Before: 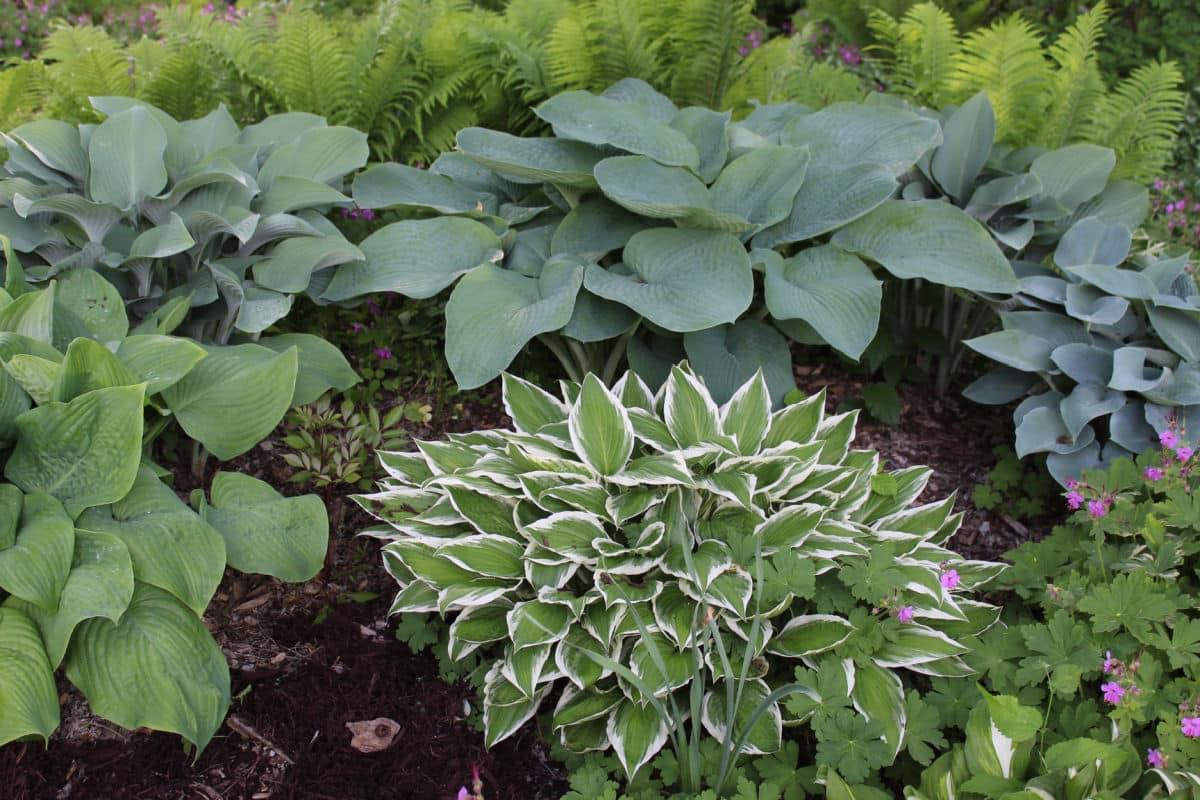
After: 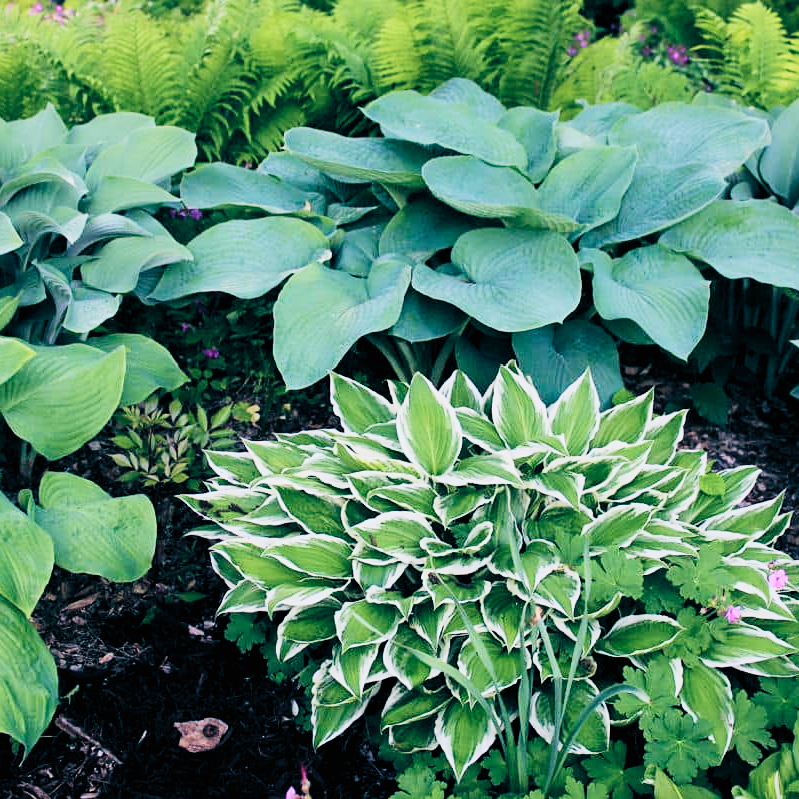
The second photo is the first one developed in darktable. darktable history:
contrast brightness saturation: contrast 0.2, brightness 0.16, saturation 0.22
rgb levels: levels [[0.013, 0.434, 0.89], [0, 0.5, 1], [0, 0.5, 1]]
color balance: lift [1.016, 0.983, 1, 1.017], gamma [0.958, 1, 1, 1], gain [0.981, 1.007, 0.993, 1.002], input saturation 118.26%, contrast 13.43%, contrast fulcrum 21.62%, output saturation 82.76%
crop and rotate: left 14.385%, right 18.948%
sigmoid: skew -0.2, preserve hue 0%, red attenuation 0.1, red rotation 0.035, green attenuation 0.1, green rotation -0.017, blue attenuation 0.15, blue rotation -0.052, base primaries Rec2020
tone equalizer: on, module defaults
velvia: on, module defaults
sharpen: amount 0.2
